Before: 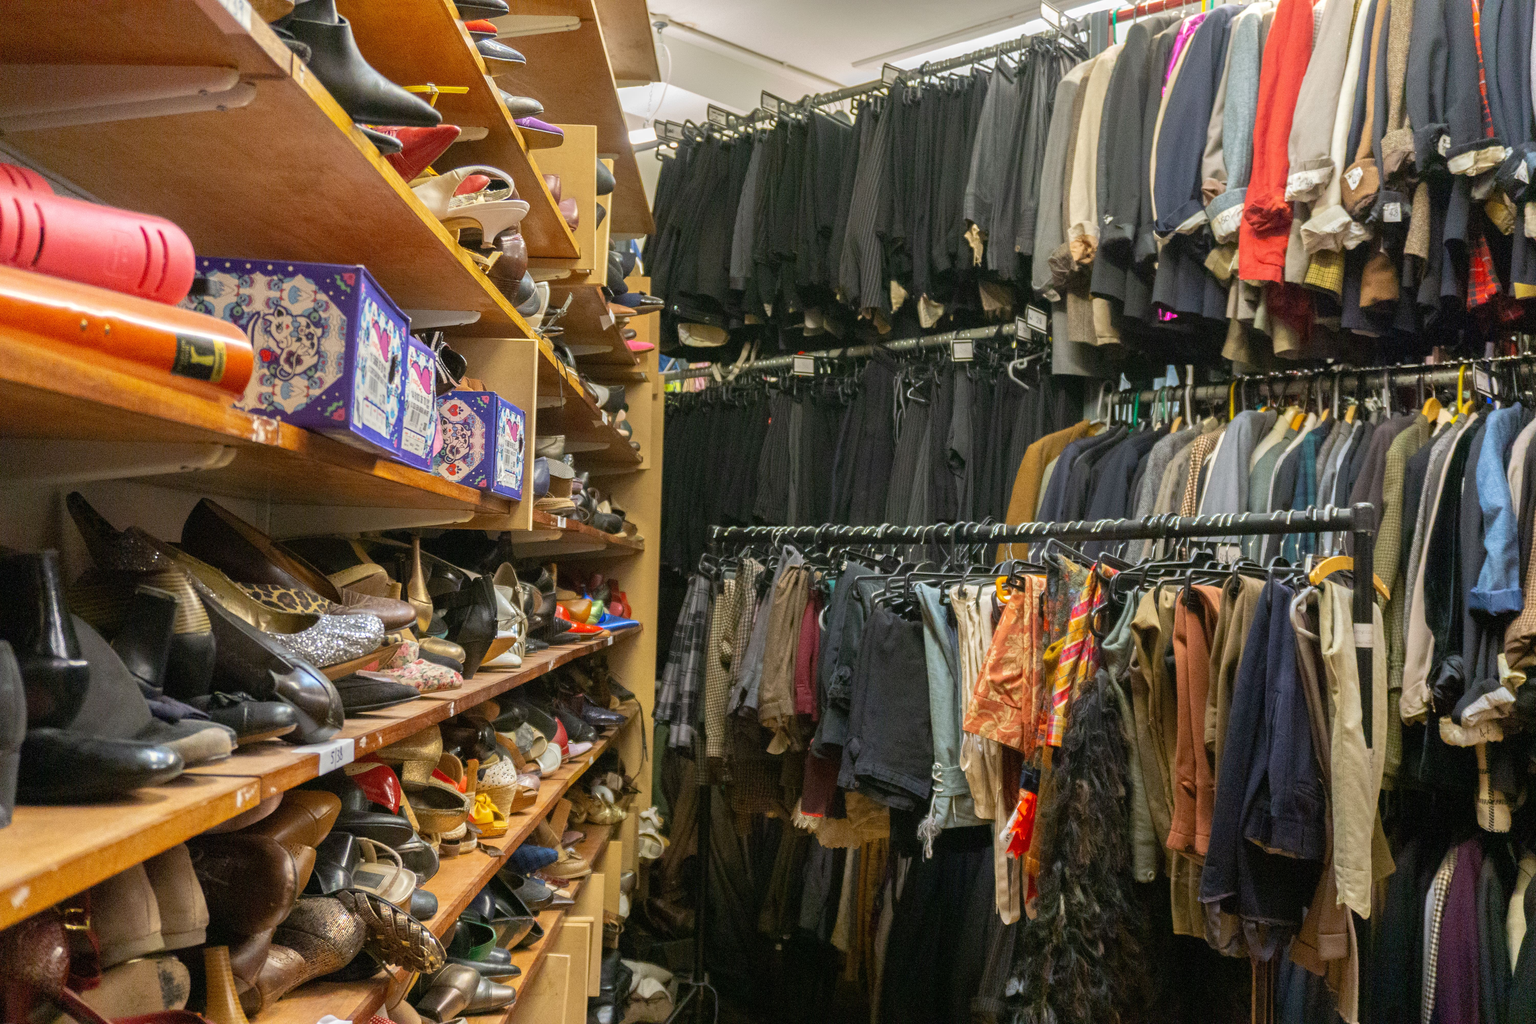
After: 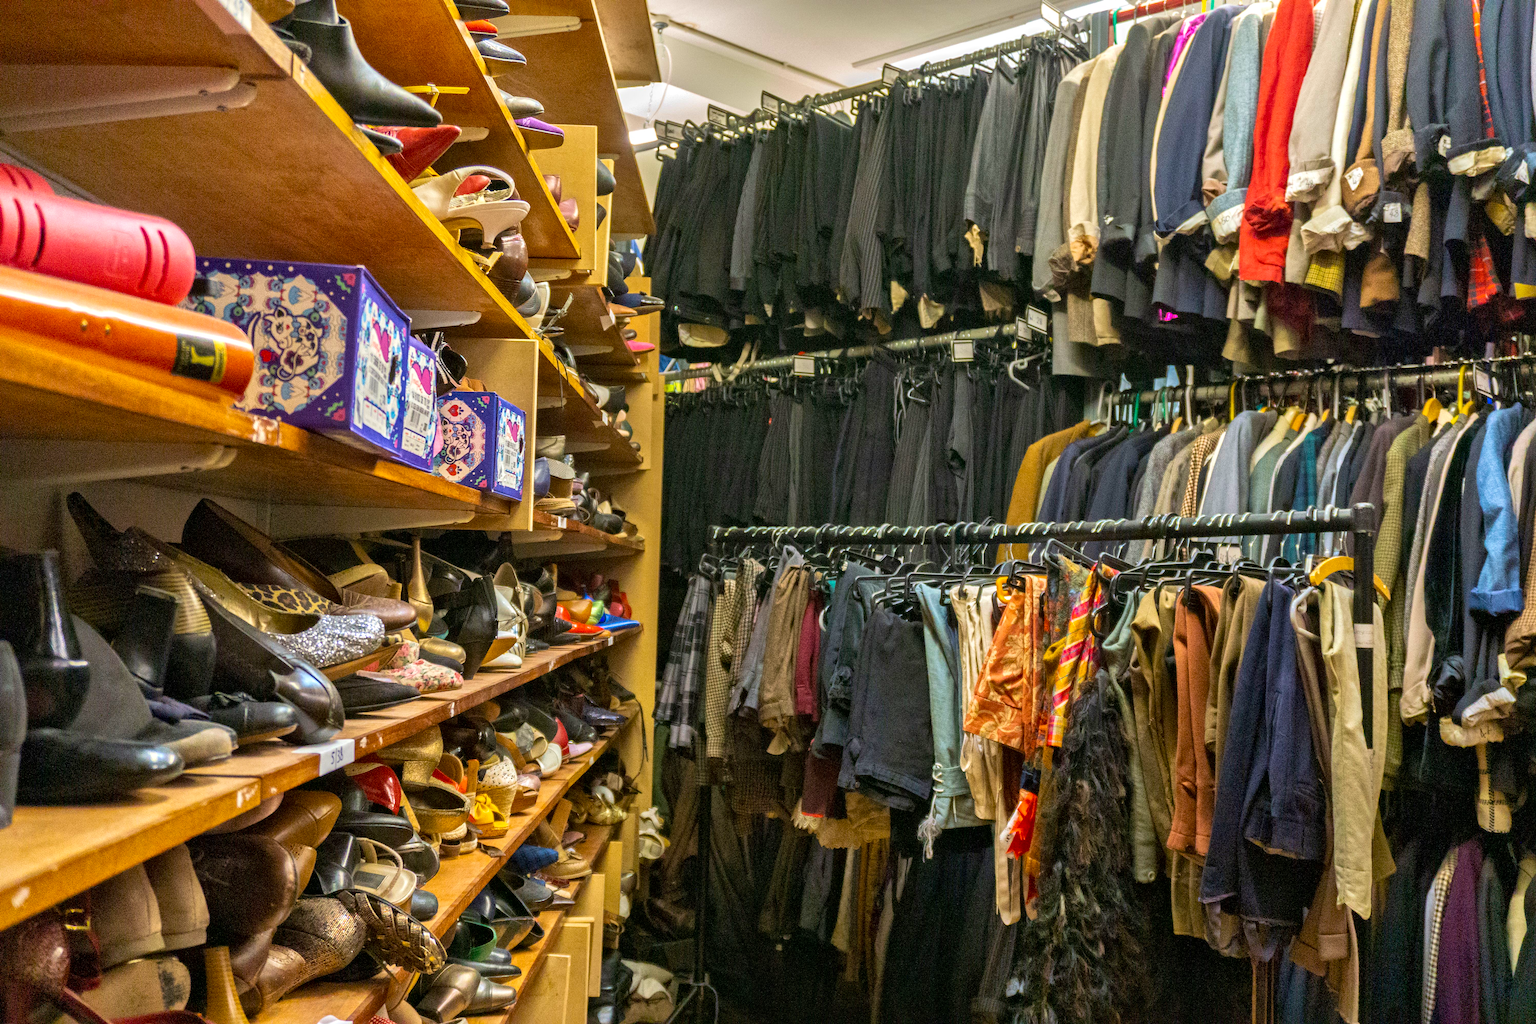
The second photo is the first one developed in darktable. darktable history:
velvia: on, module defaults
white balance: emerald 1
local contrast: mode bilateral grid, contrast 25, coarseness 60, detail 151%, midtone range 0.2
color balance rgb: perceptual saturation grading › global saturation 20%, global vibrance 20%
